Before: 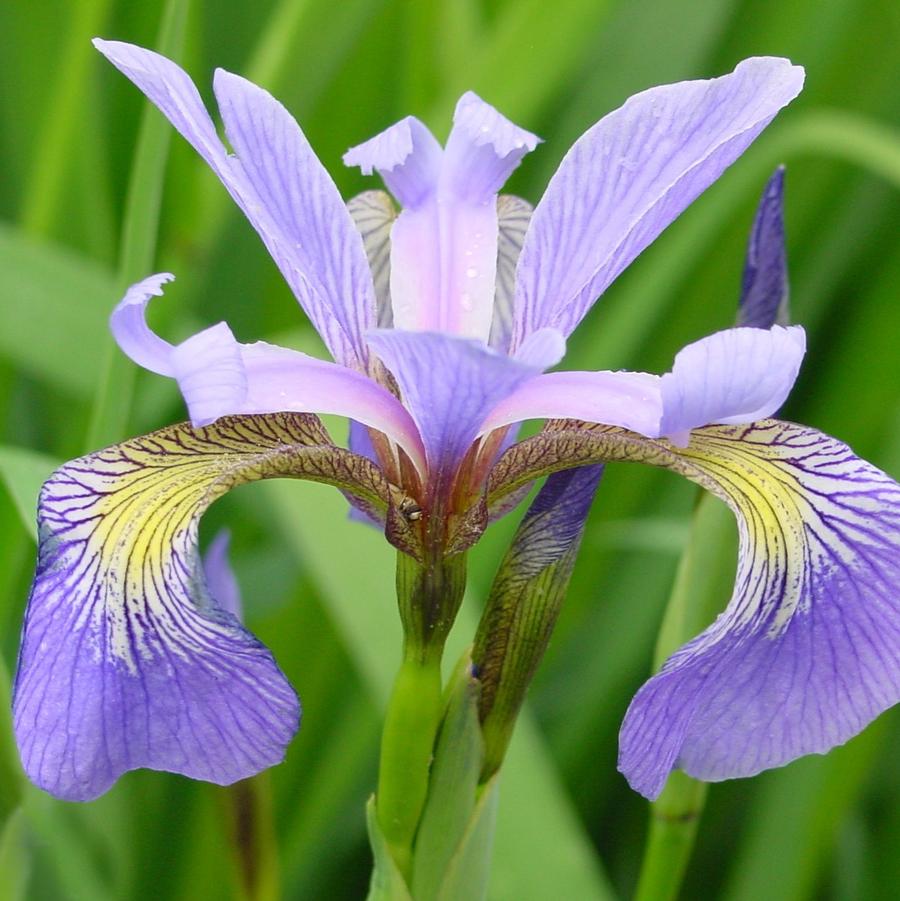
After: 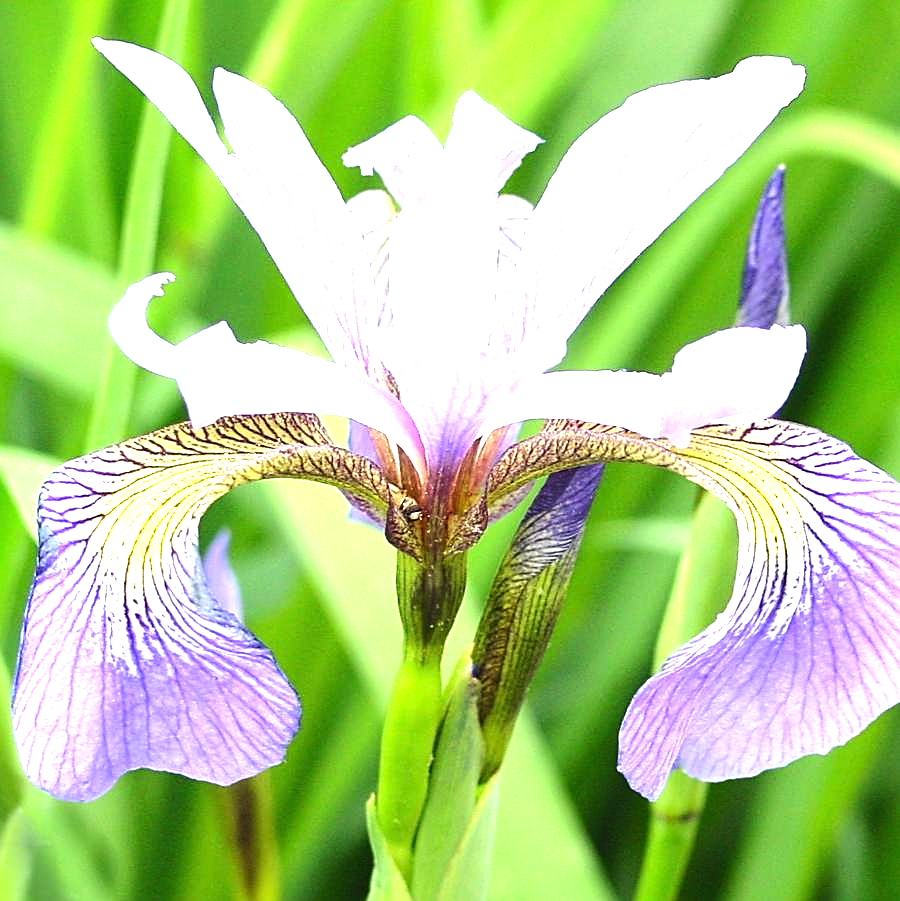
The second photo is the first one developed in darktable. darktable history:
tone equalizer: -8 EV -0.772 EV, -7 EV -0.72 EV, -6 EV -0.564 EV, -5 EV -0.405 EV, -3 EV 0.385 EV, -2 EV 0.6 EV, -1 EV 0.688 EV, +0 EV 0.759 EV, edges refinement/feathering 500, mask exposure compensation -1.57 EV, preserve details no
sharpen: amount 0.5
exposure: black level correction 0, exposure 1 EV, compensate highlight preservation false
